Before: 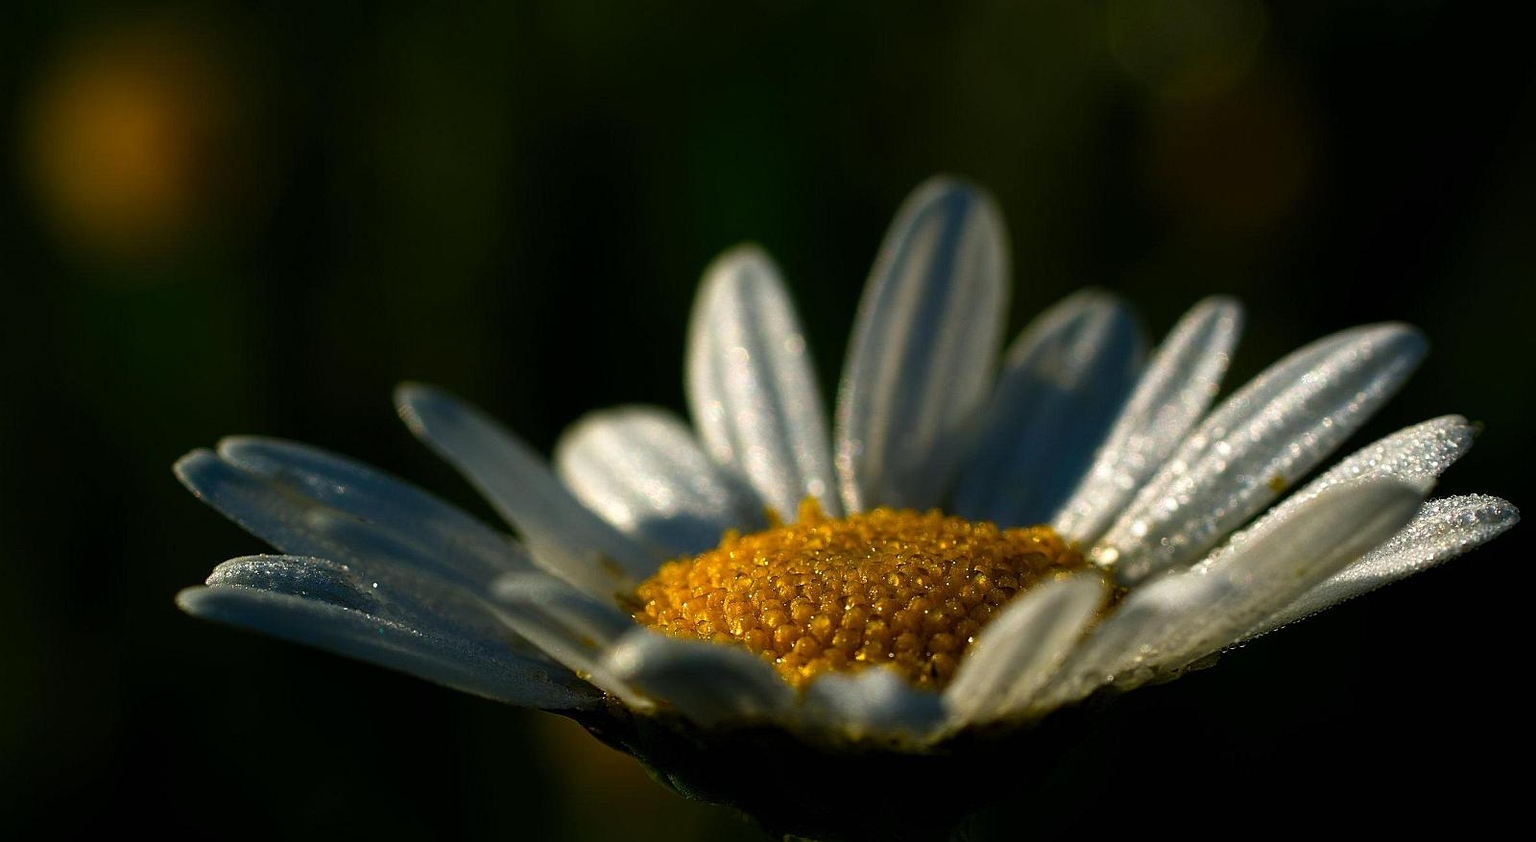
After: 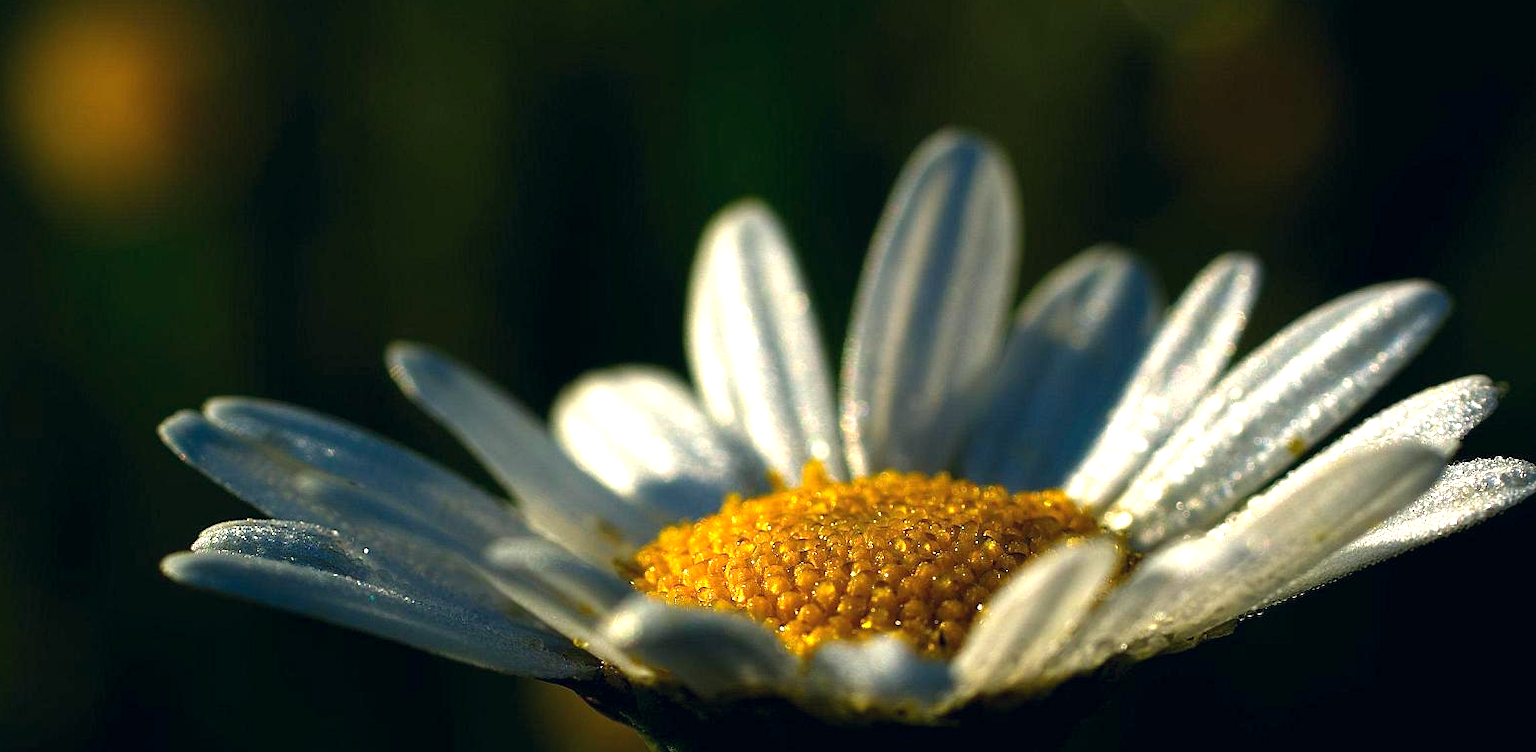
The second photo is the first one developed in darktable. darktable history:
color correction: highlights a* 0.381, highlights b* 2.74, shadows a* -0.893, shadows b* -4.6
exposure: black level correction 0, exposure 1.001 EV, compensate highlight preservation false
crop: left 1.313%, top 6.118%, right 1.64%, bottom 7.187%
